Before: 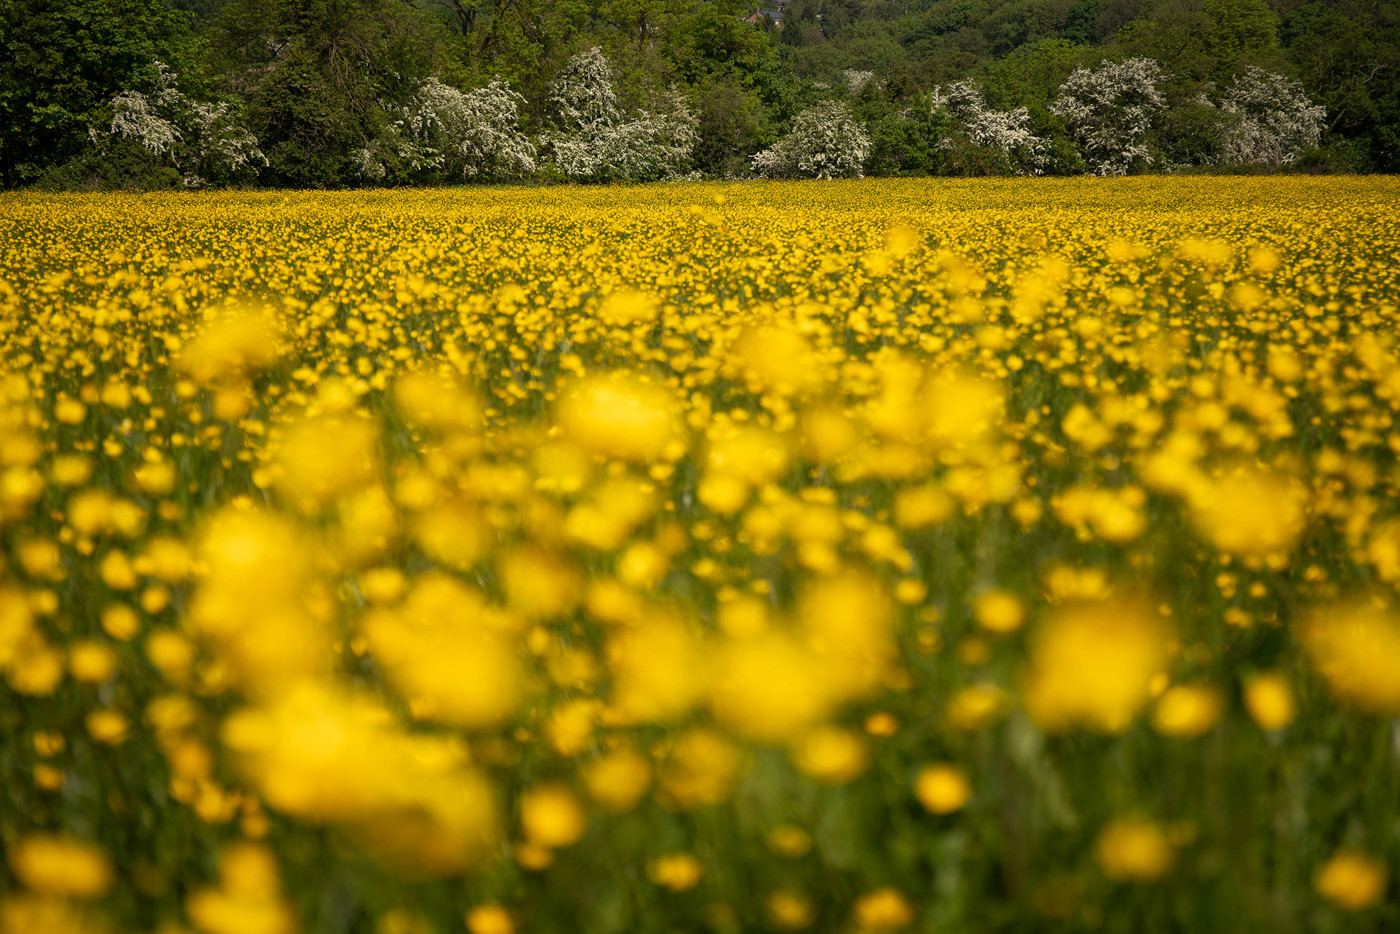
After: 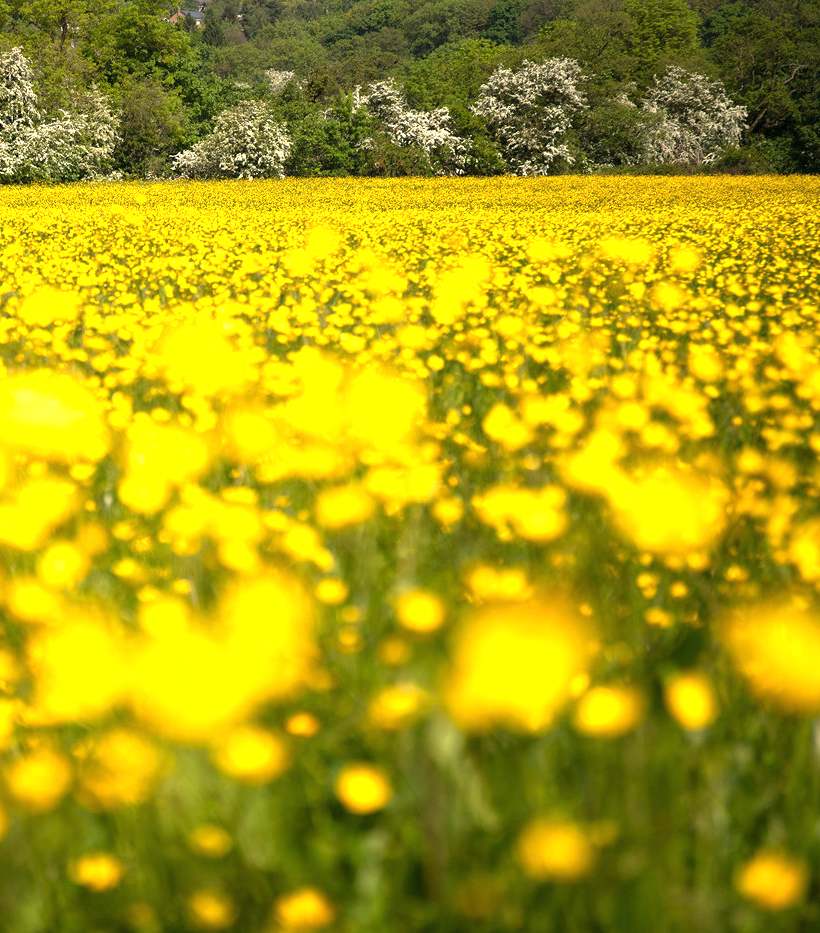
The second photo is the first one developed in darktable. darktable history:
exposure: black level correction 0, exposure 1.2 EV, compensate exposure bias true, compensate highlight preservation false
crop: left 41.402%
